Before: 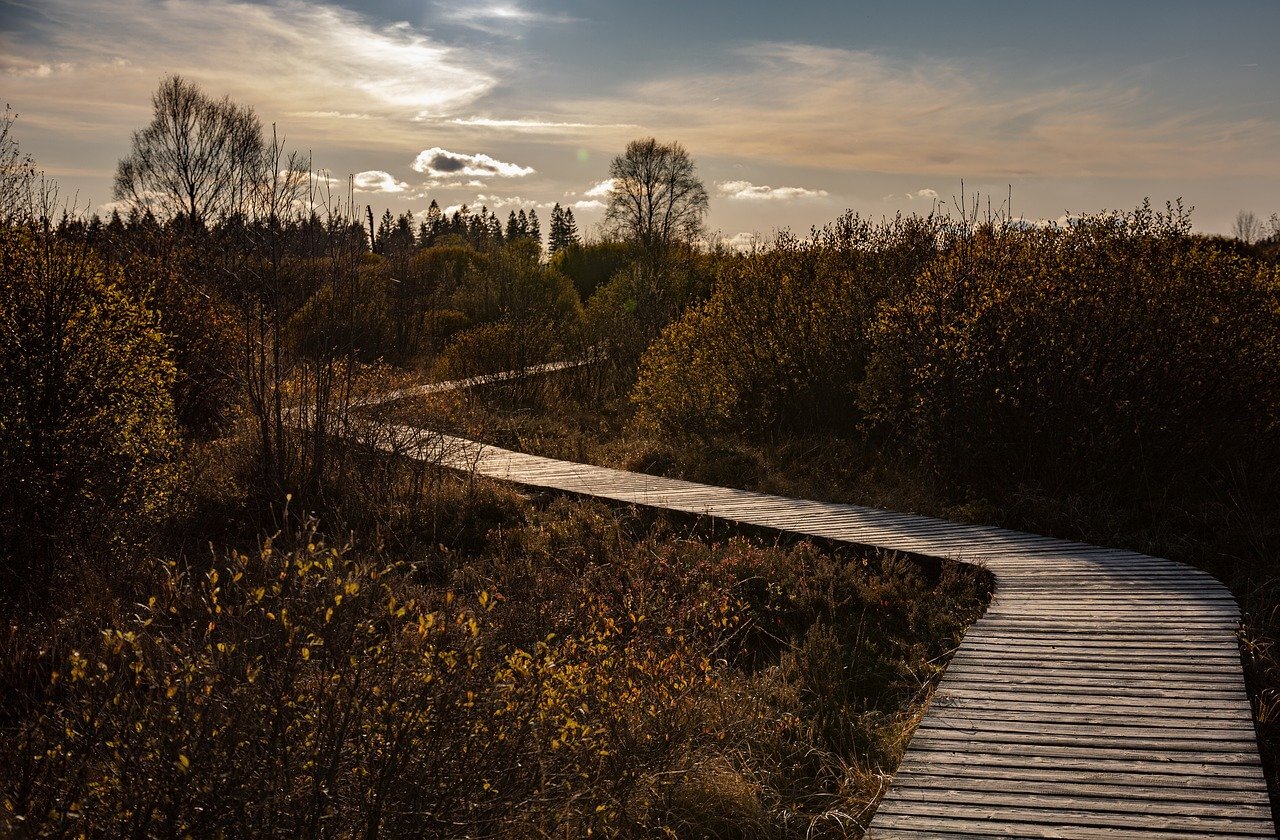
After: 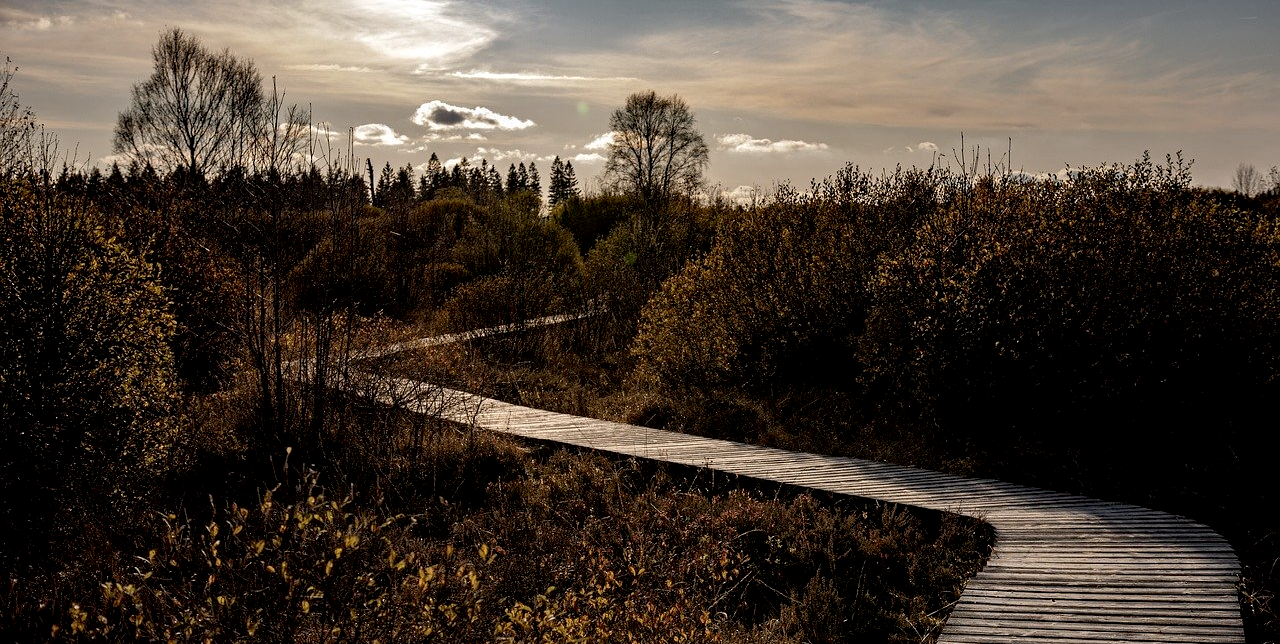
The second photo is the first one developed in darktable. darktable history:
local contrast: highlights 100%, shadows 100%, detail 120%, midtone range 0.2
color correction: saturation 0.8
exposure: black level correction 0.01, exposure 0.011 EV, compensate highlight preservation false
crop: top 5.667%, bottom 17.637%
